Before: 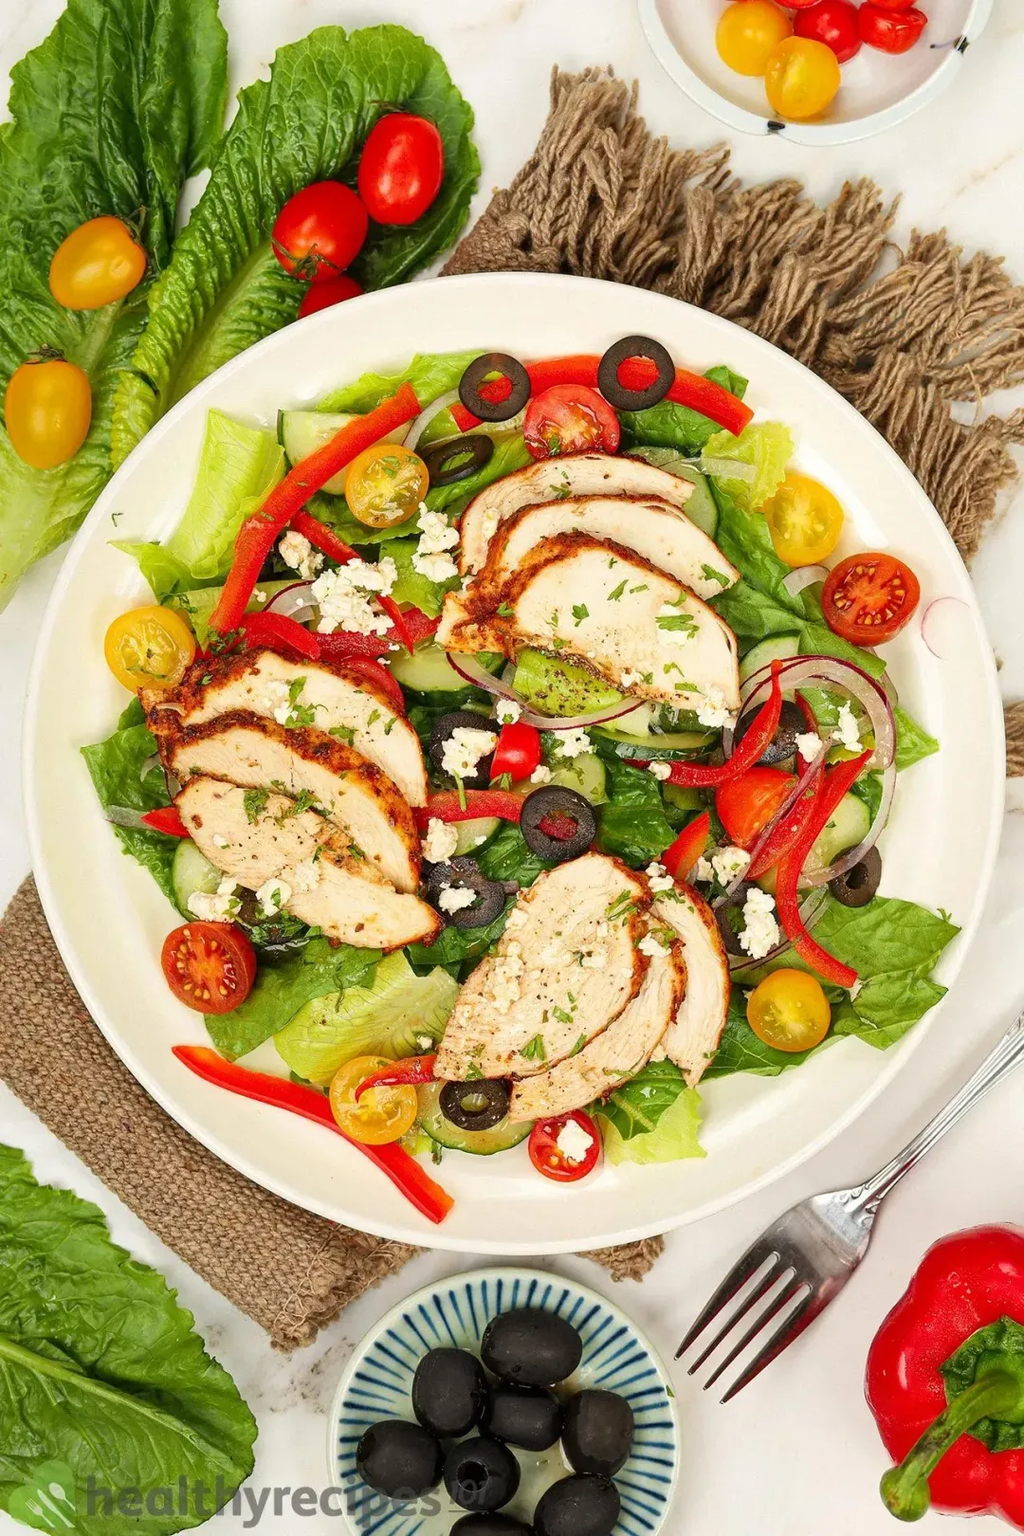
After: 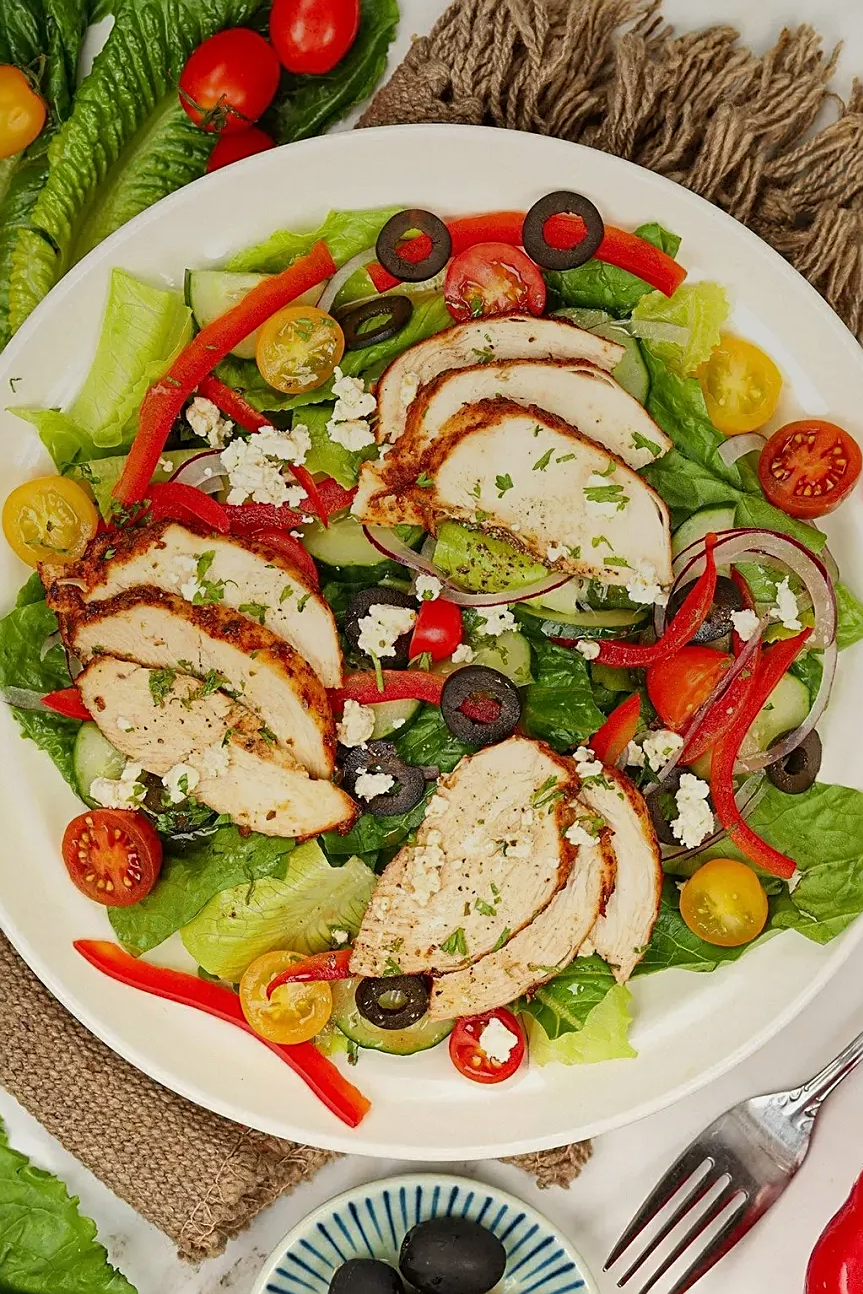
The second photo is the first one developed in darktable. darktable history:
crop and rotate: left 10.071%, top 10.071%, right 10.02%, bottom 10.02%
sharpen: on, module defaults
graduated density: rotation 5.63°, offset 76.9
